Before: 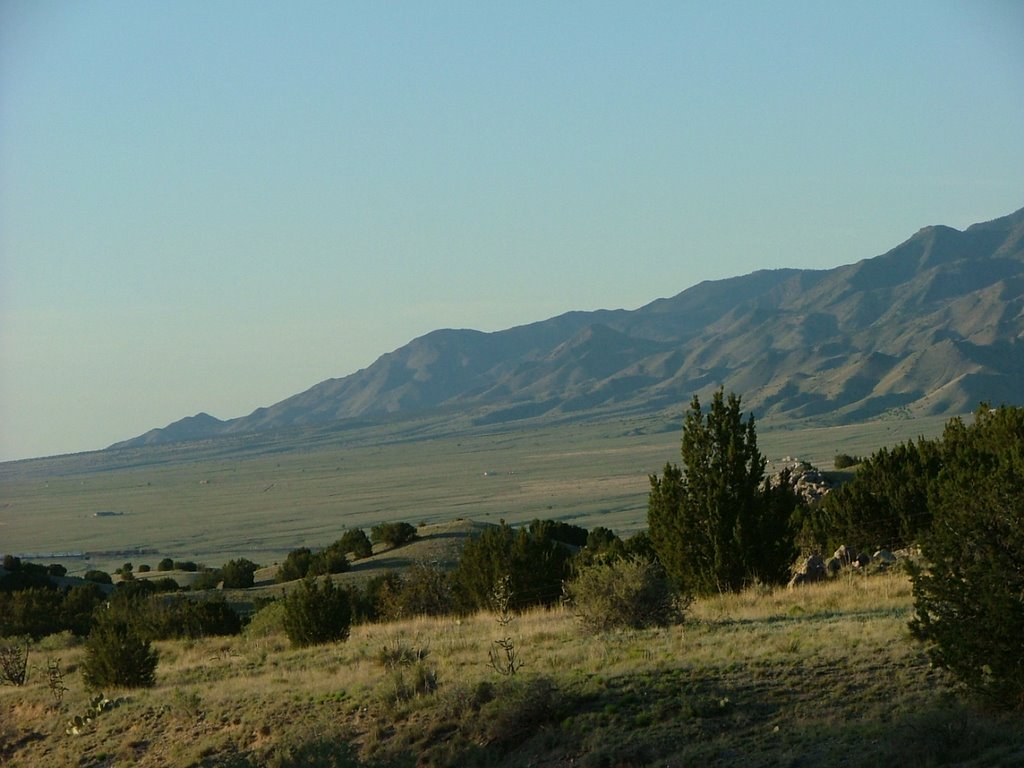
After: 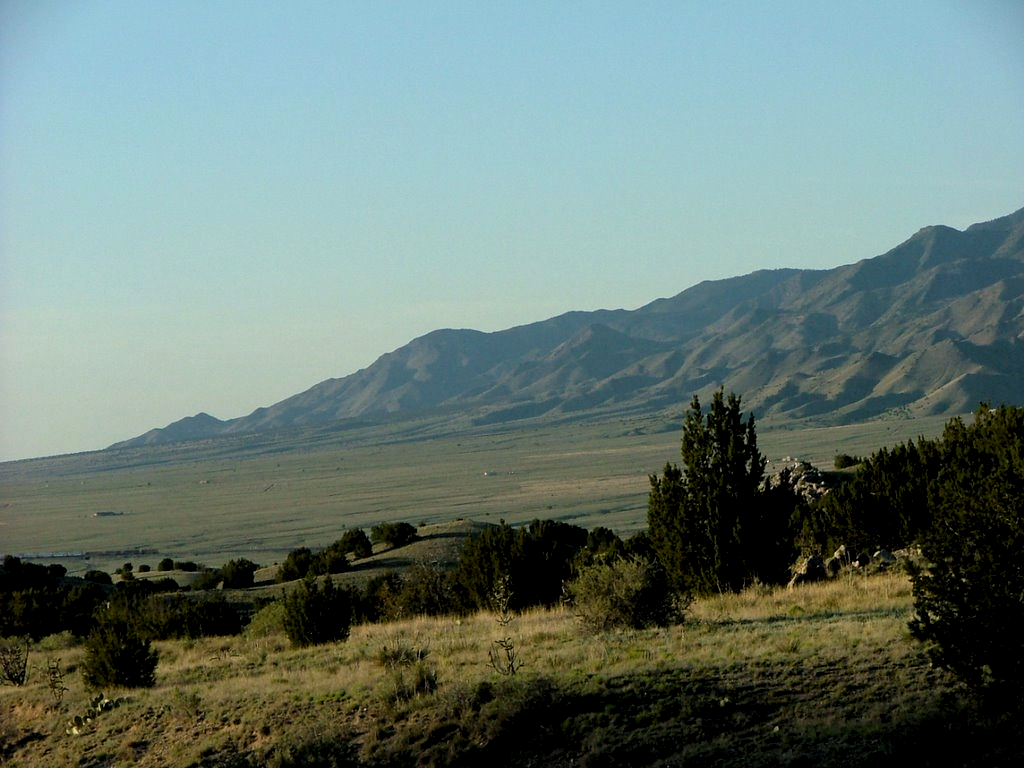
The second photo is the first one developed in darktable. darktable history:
levels: levels [0.062, 0.494, 0.925]
exposure: black level correction 0.007, compensate highlight preservation false
